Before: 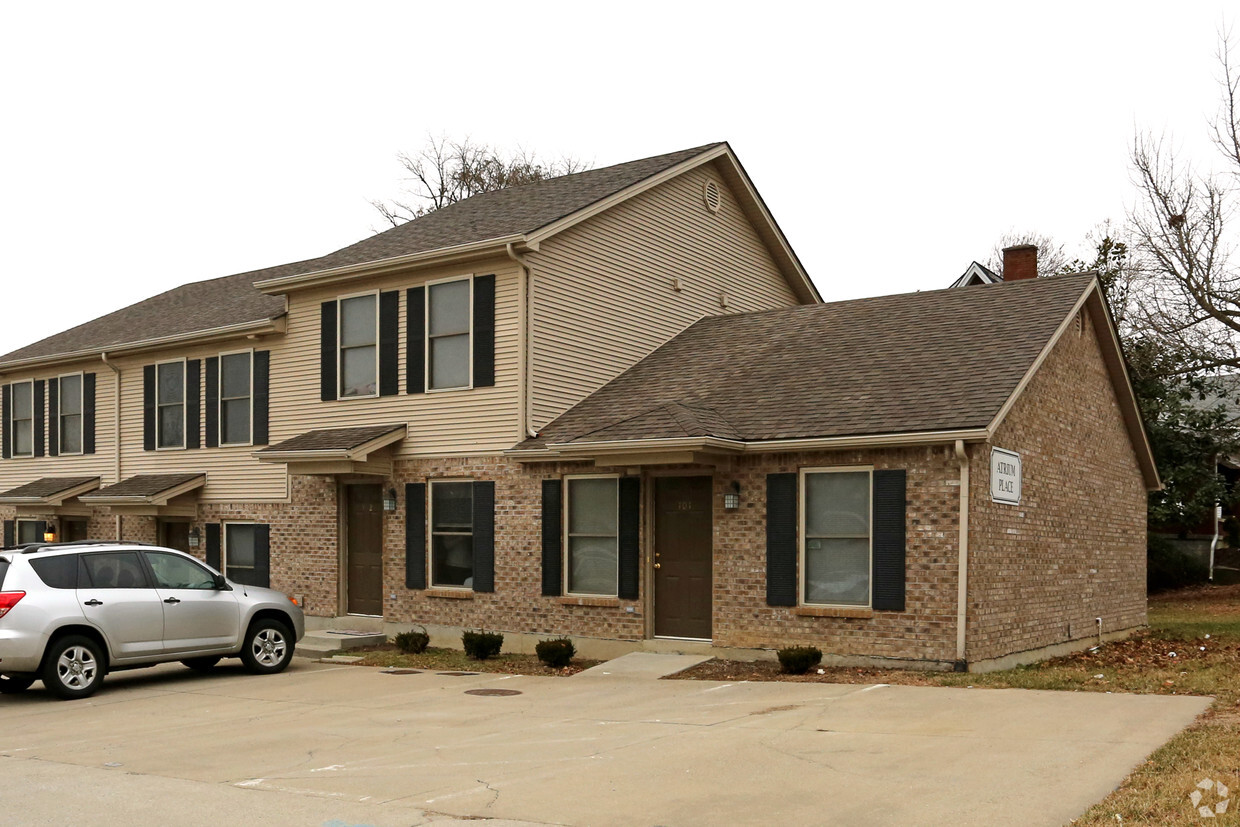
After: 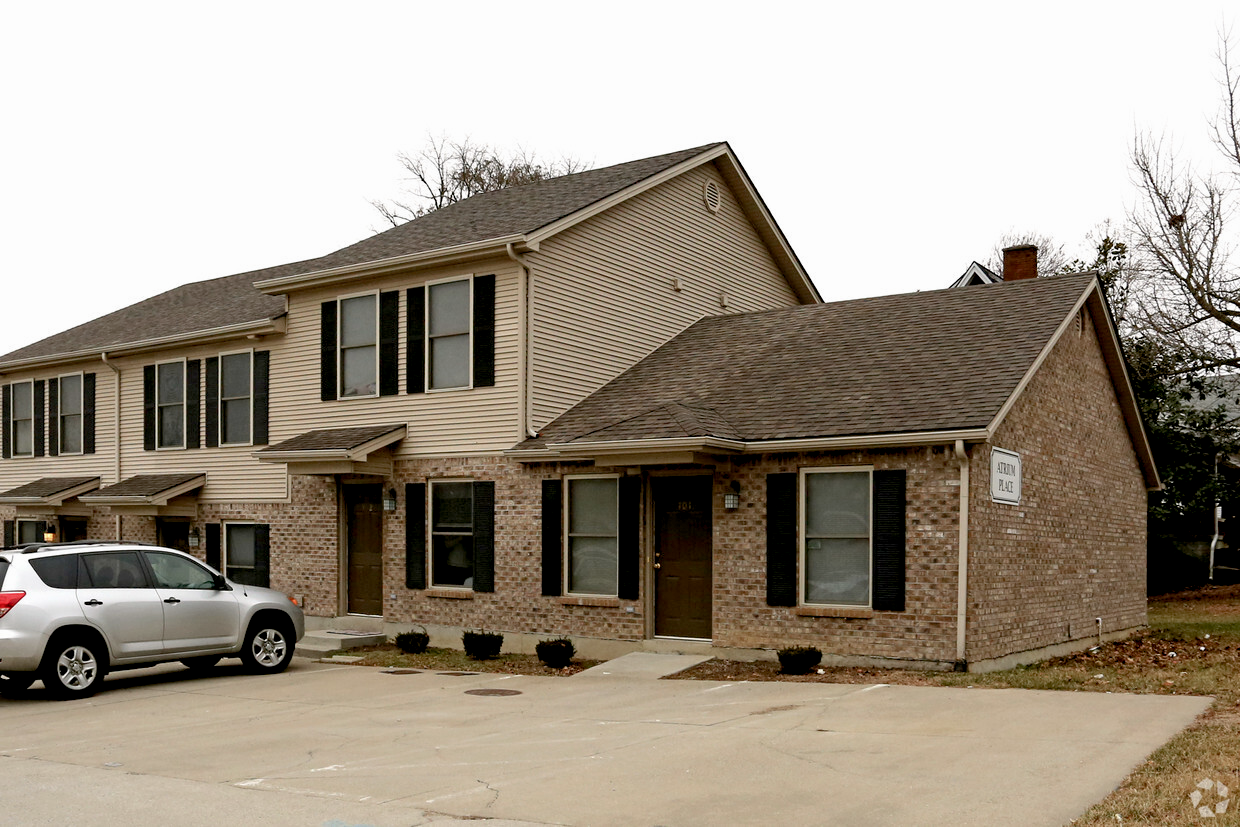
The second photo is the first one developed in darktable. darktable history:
color balance rgb: global offset › luminance -1.419%, linear chroma grading › shadows -1.695%, linear chroma grading › highlights -14.598%, linear chroma grading › global chroma -9.513%, linear chroma grading › mid-tones -10.097%, perceptual saturation grading › global saturation 1.084%, perceptual saturation grading › highlights -1.699%, perceptual saturation grading › mid-tones 3.716%, perceptual saturation grading › shadows 7.976%
